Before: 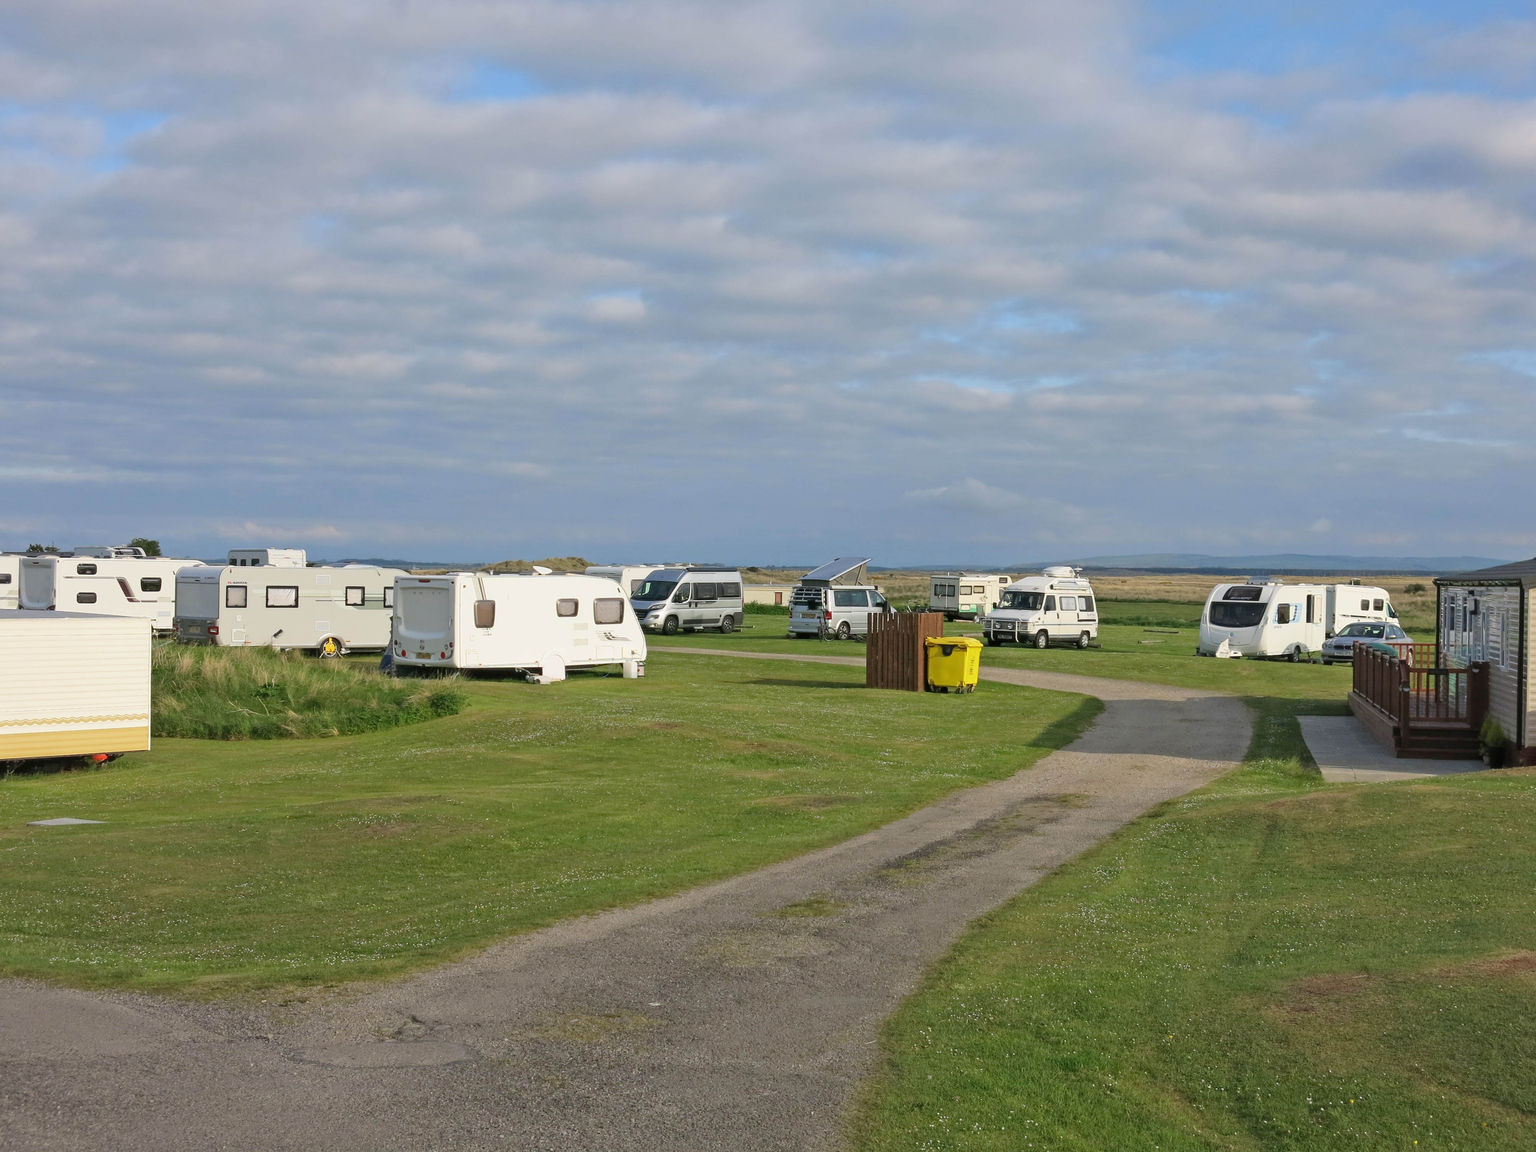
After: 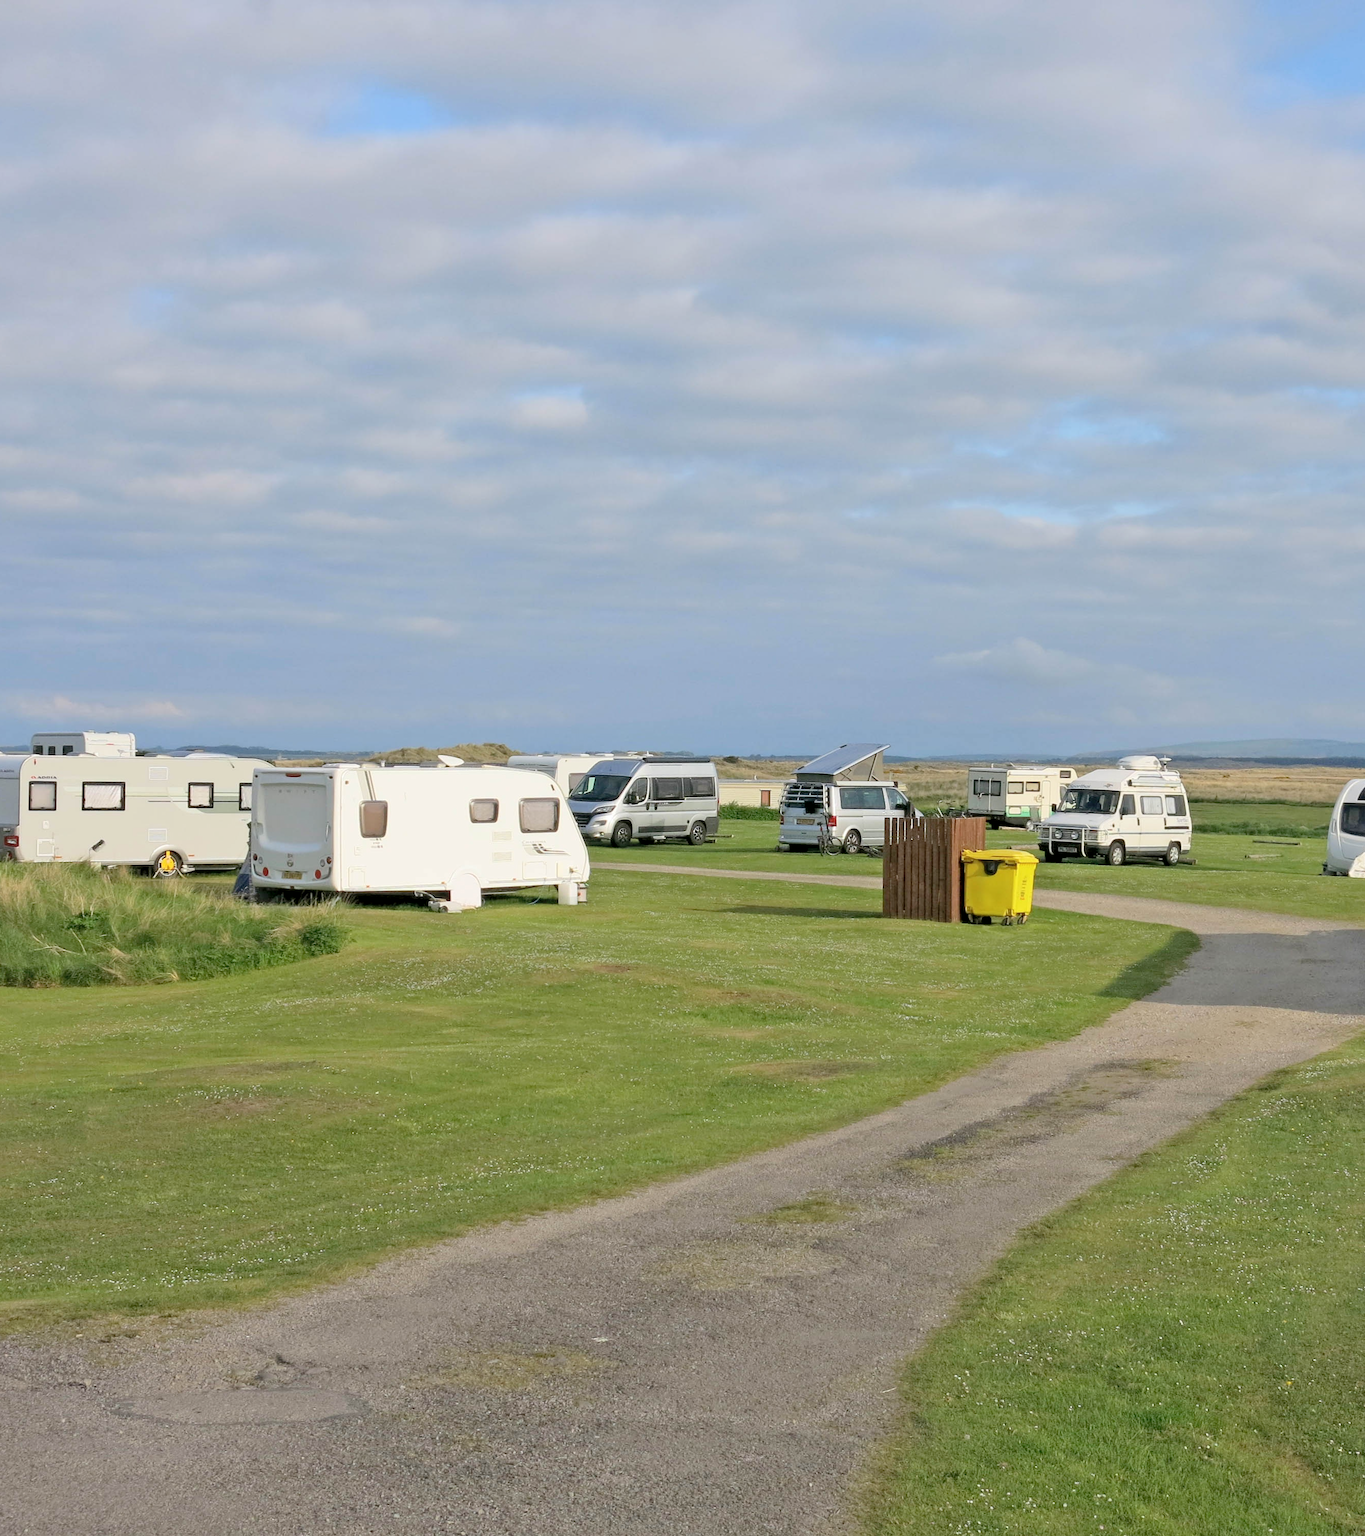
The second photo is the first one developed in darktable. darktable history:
exposure: black level correction 0.007, compensate highlight preservation false
contrast brightness saturation: brightness 0.15
crop and rotate: left 13.342%, right 19.991%
